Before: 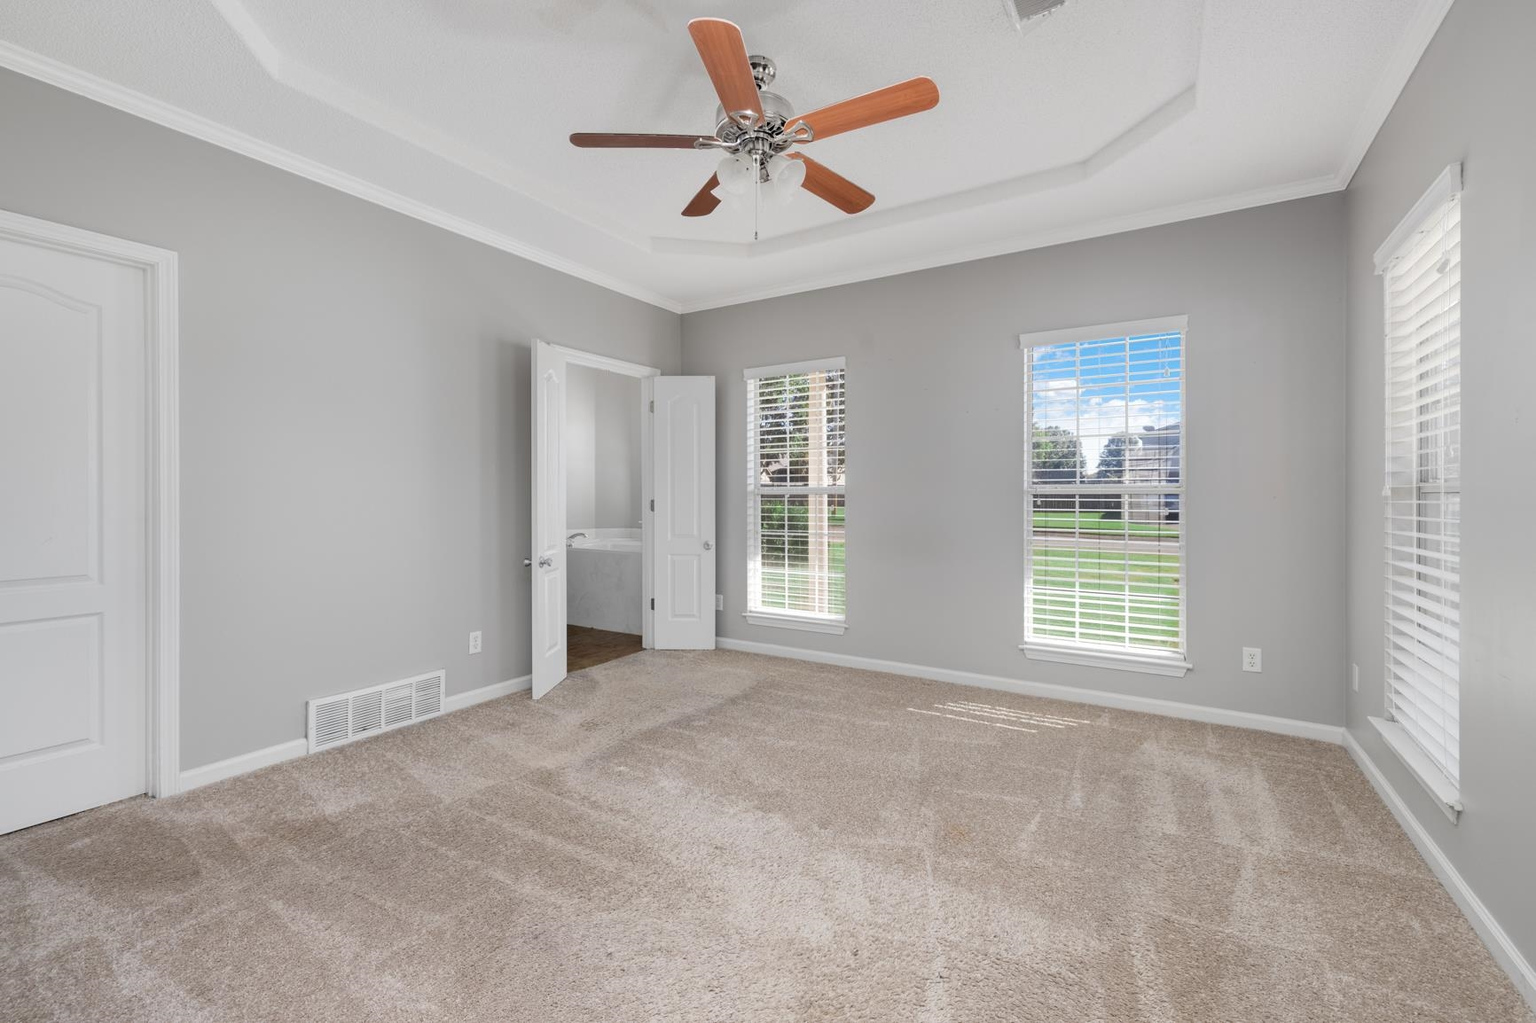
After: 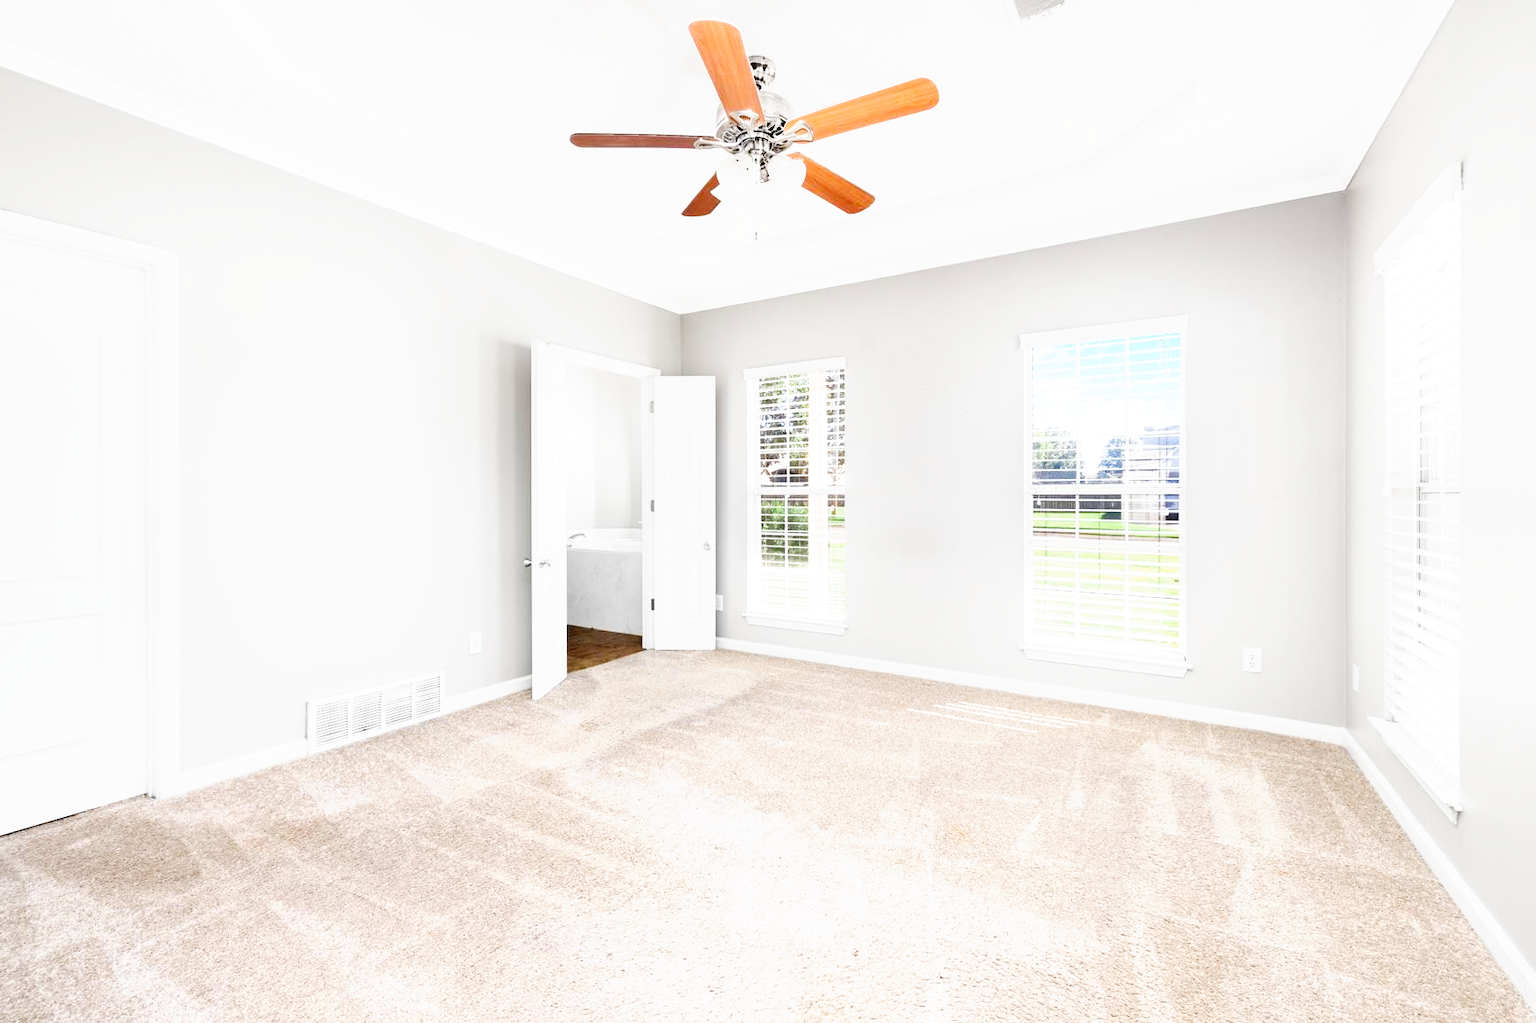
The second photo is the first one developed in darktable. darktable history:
base curve: curves: ch0 [(0, 0) (0.036, 0.025) (0.121, 0.166) (0.206, 0.329) (0.605, 0.79) (1, 1)], preserve colors none
exposure: exposure 0.63 EV, compensate highlight preservation false
tone curve: curves: ch0 [(0, 0) (0.003, 0.001) (0.011, 0.005) (0.025, 0.011) (0.044, 0.02) (0.069, 0.031) (0.1, 0.045) (0.136, 0.078) (0.177, 0.124) (0.224, 0.18) (0.277, 0.245) (0.335, 0.315) (0.399, 0.393) (0.468, 0.477) (0.543, 0.569) (0.623, 0.666) (0.709, 0.771) (0.801, 0.871) (0.898, 0.965) (1, 1)], preserve colors none
contrast brightness saturation: contrast -0.022, brightness -0.011, saturation 0.042
